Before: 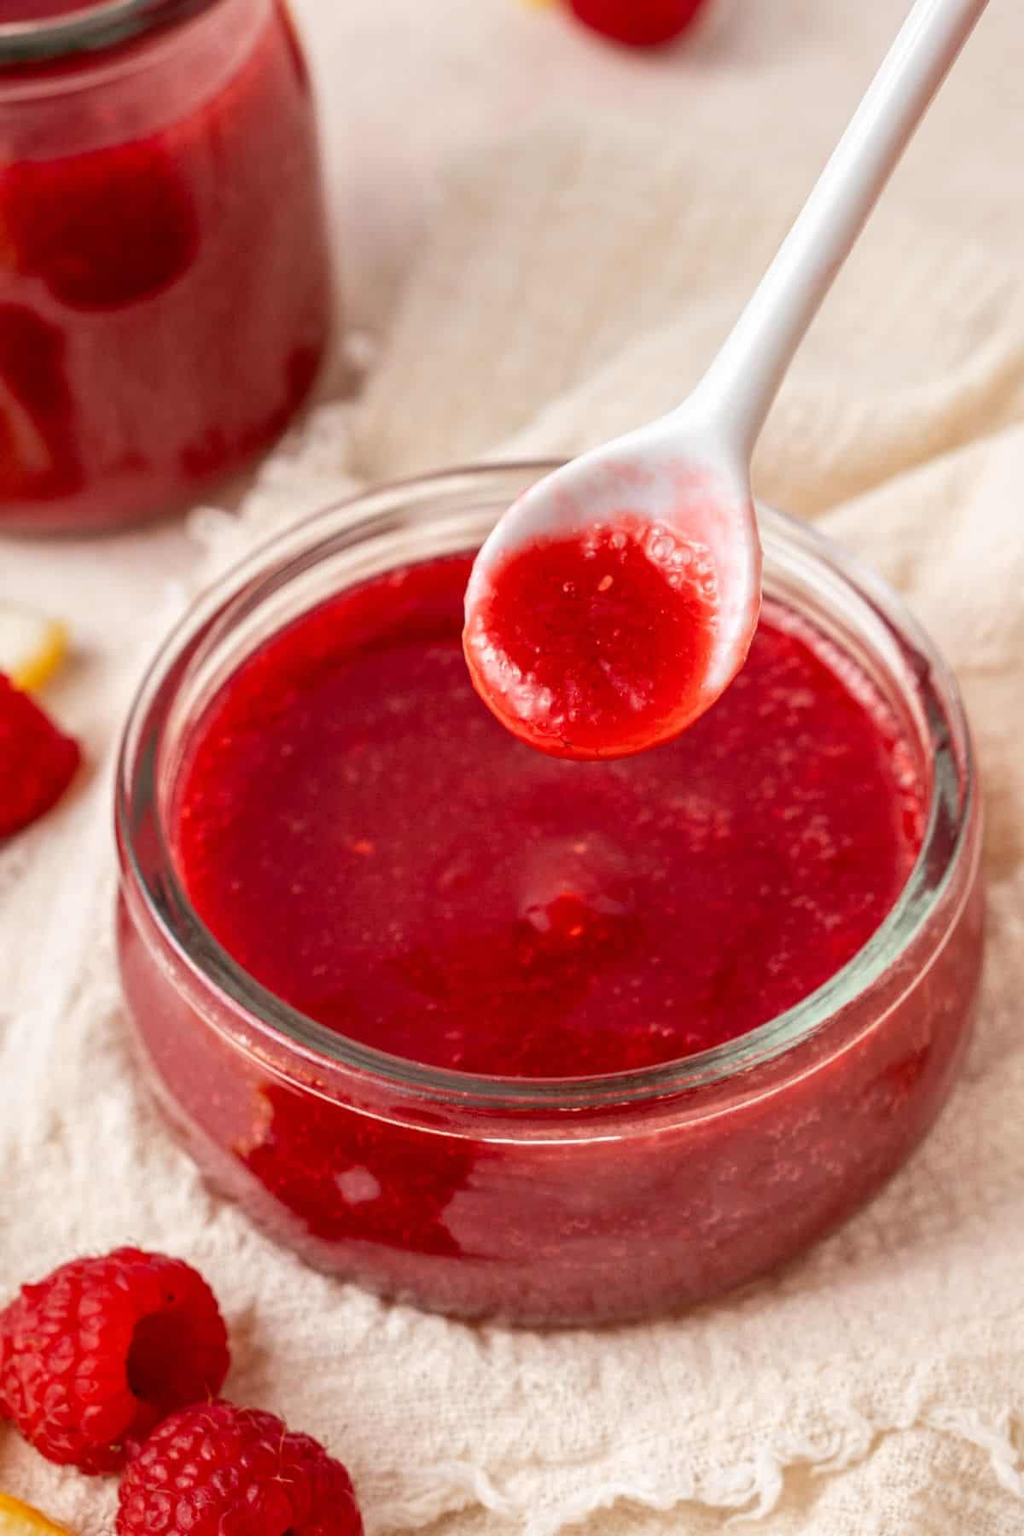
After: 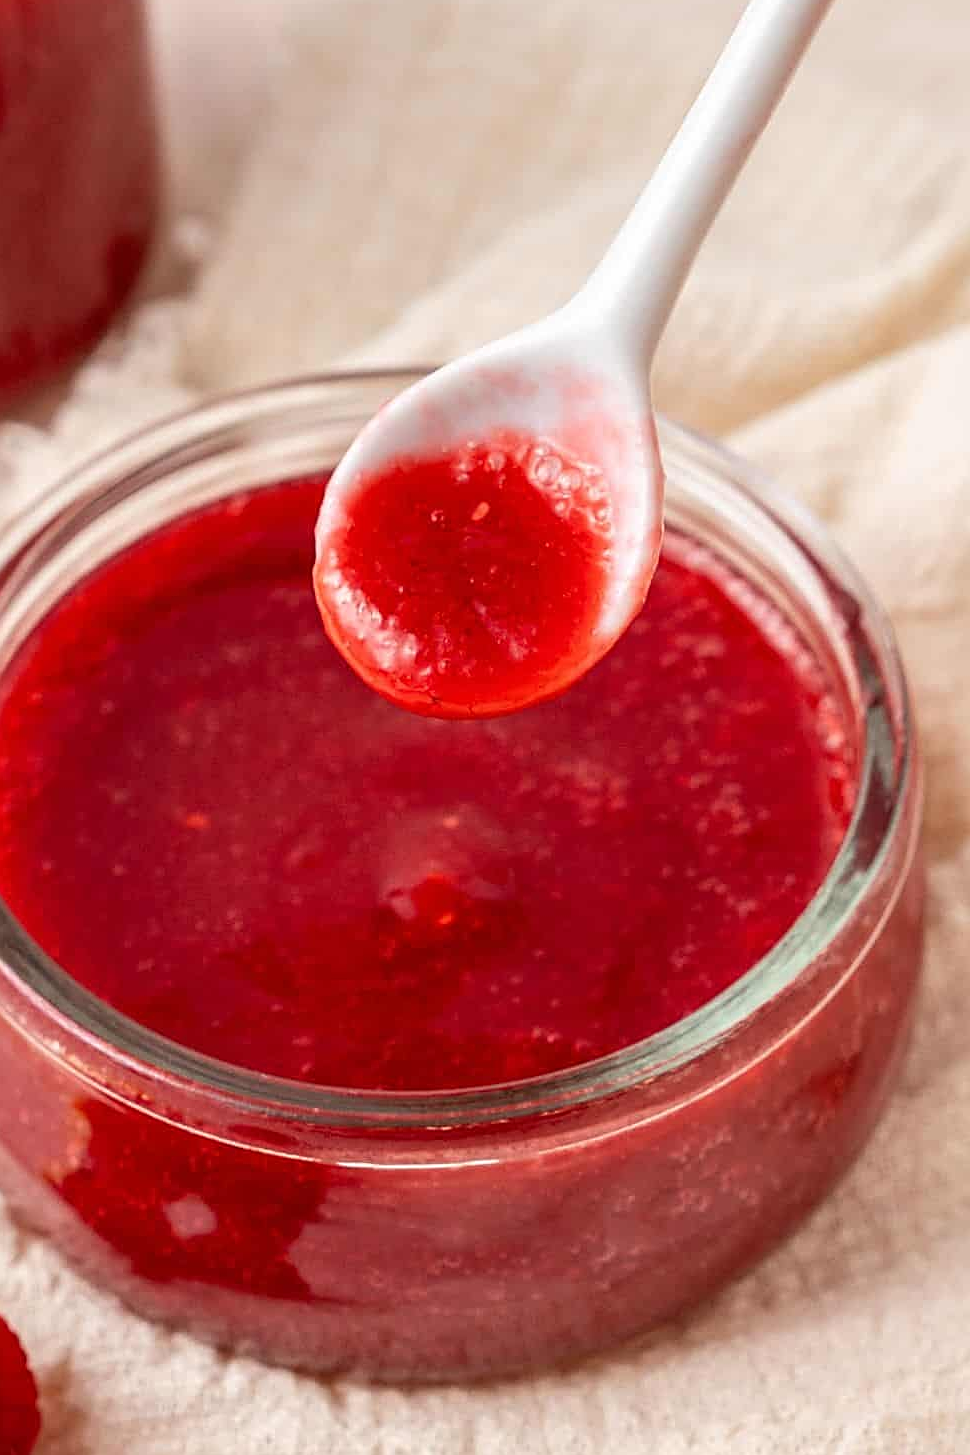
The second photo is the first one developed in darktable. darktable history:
sharpen: on, module defaults
crop: left 19.159%, top 9.58%, bottom 9.58%
